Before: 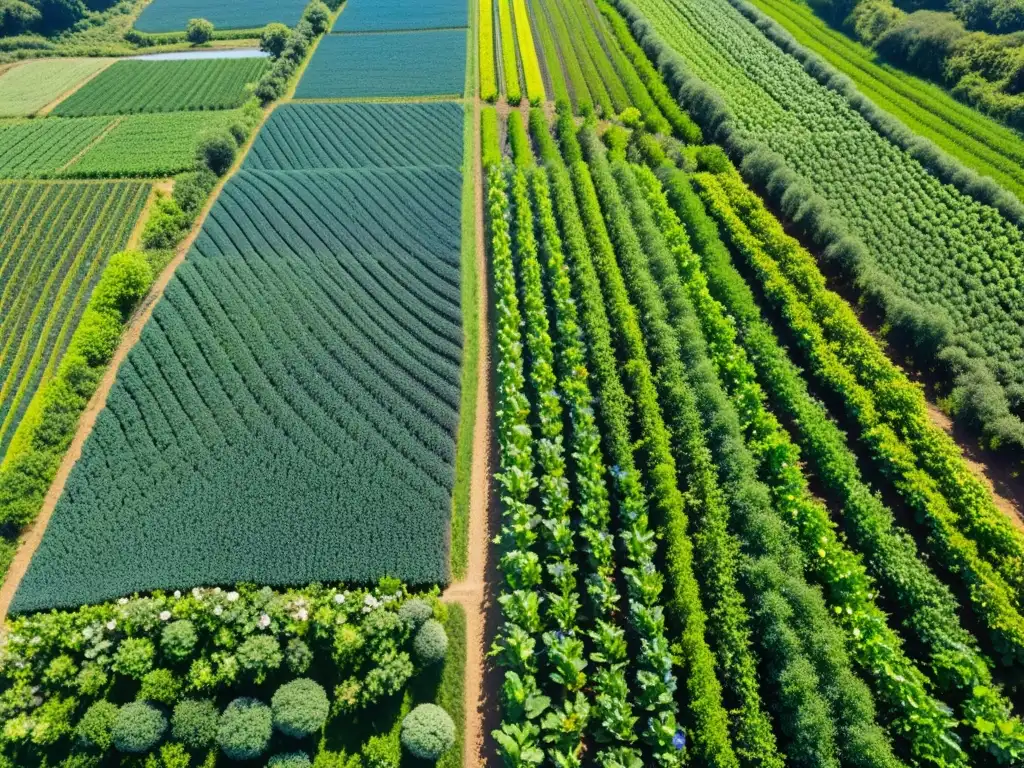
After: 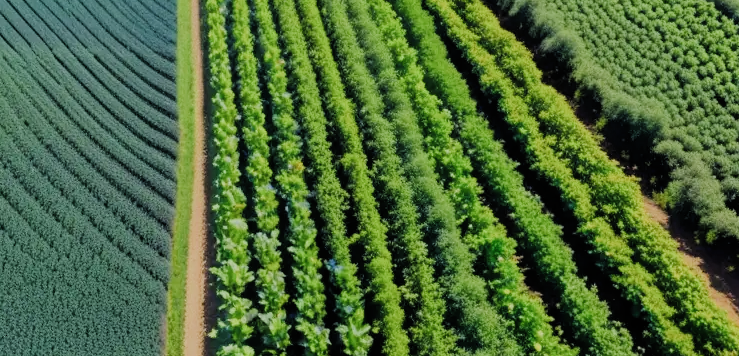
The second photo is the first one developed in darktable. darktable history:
crop and rotate: left 27.773%, top 26.93%, bottom 26.655%
filmic rgb: black relative exposure -7.11 EV, white relative exposure 5.38 EV, hardness 3.02, add noise in highlights 0.002, preserve chrominance max RGB, color science v3 (2019), use custom middle-gray values true, contrast in highlights soft
shadows and highlights: shadows -22.04, highlights 98.64, soften with gaussian
